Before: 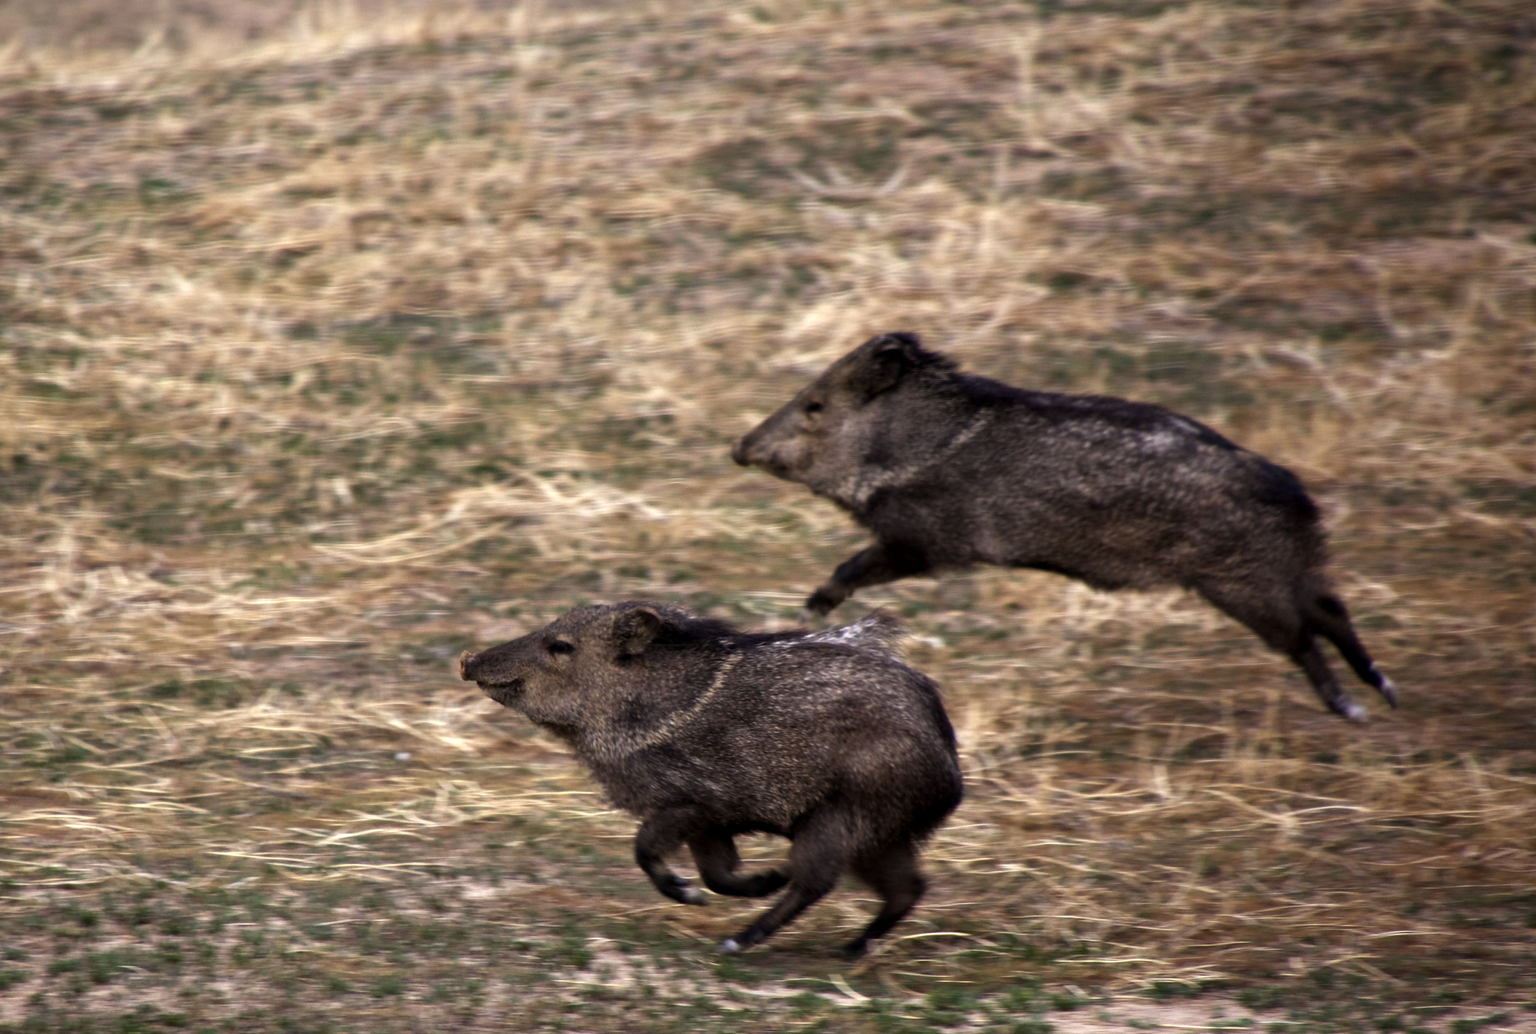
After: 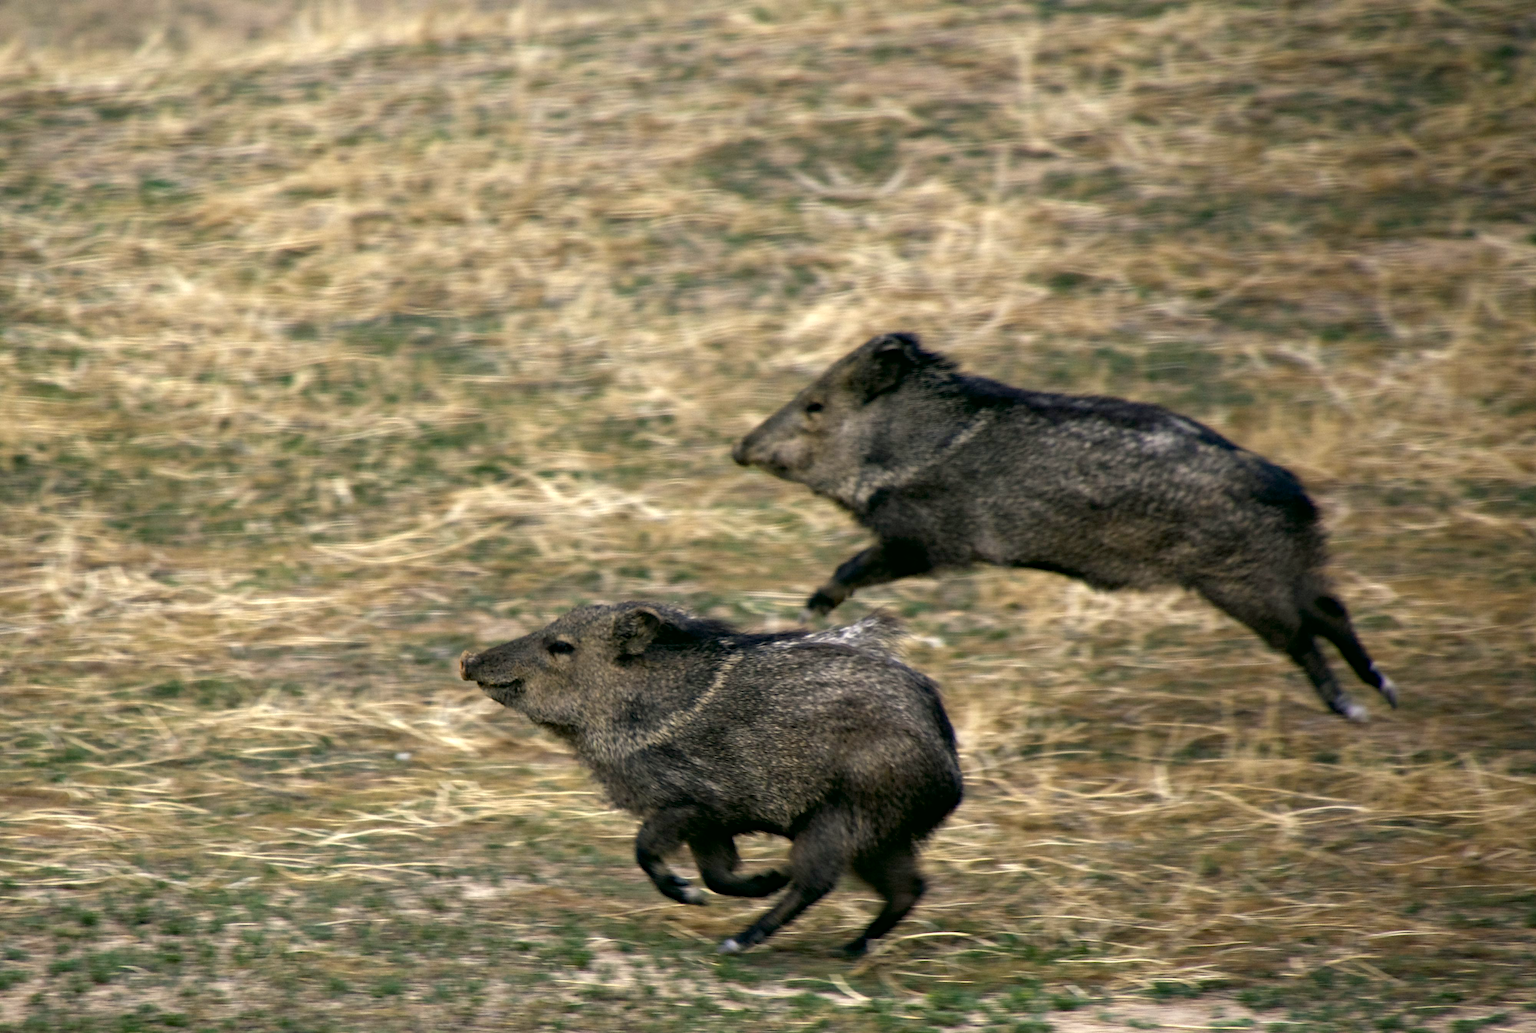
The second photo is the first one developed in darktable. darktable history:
haze removal: compatibility mode true, adaptive false
color correction: highlights a* -0.626, highlights b* 9.24, shadows a* -9.39, shadows b* 0.617
